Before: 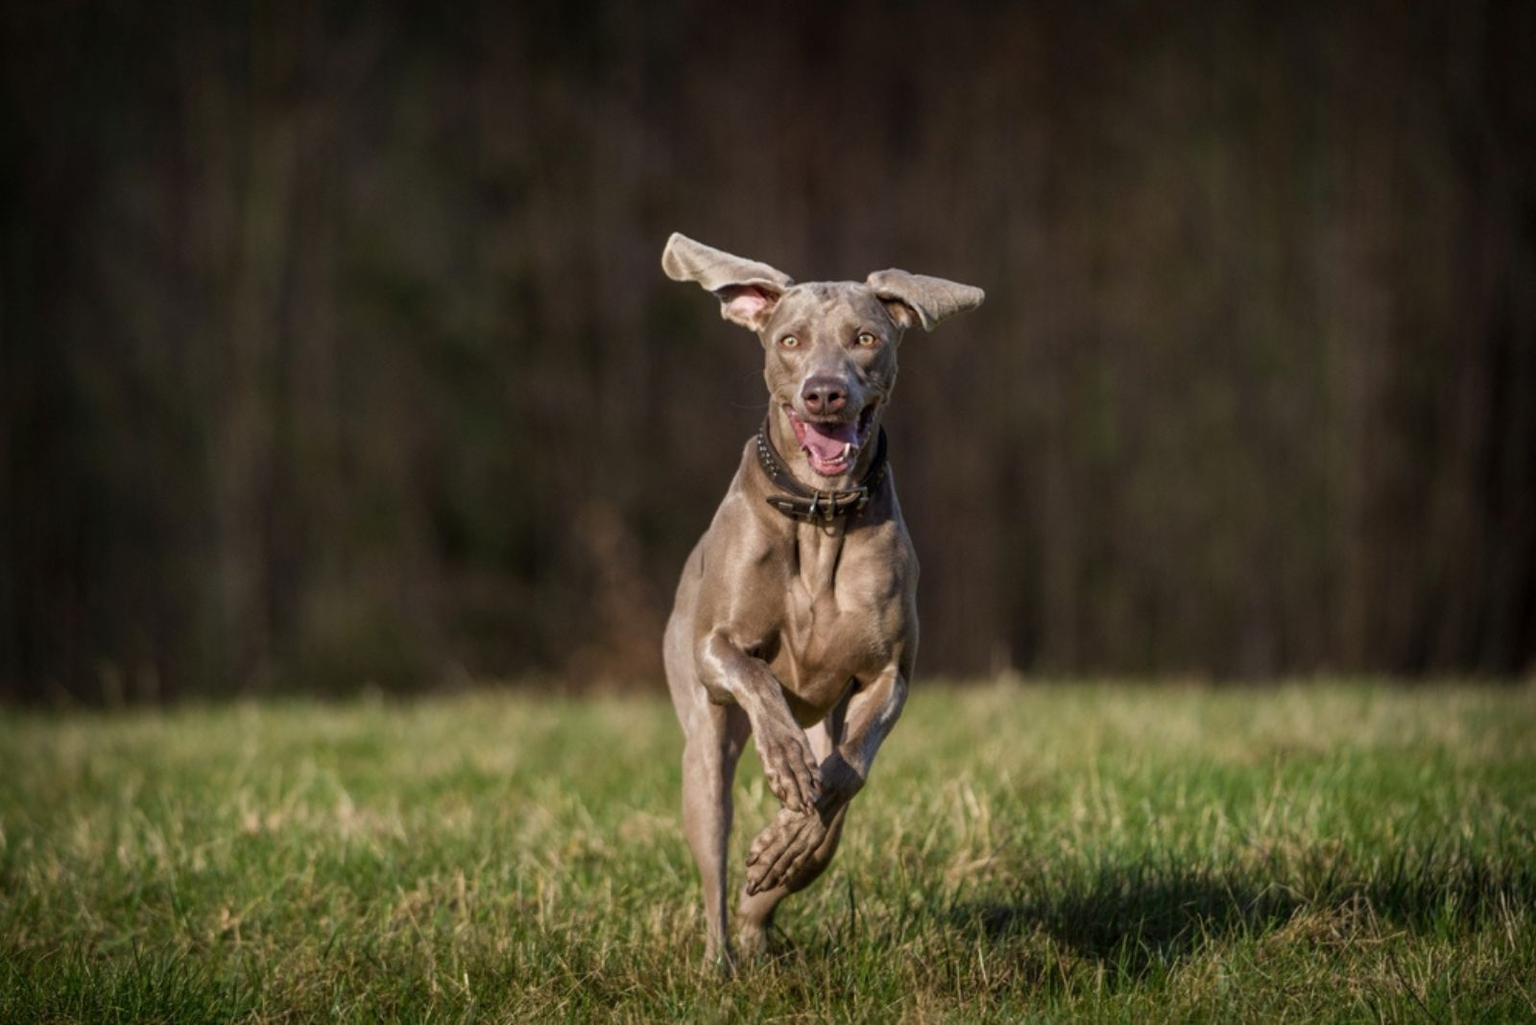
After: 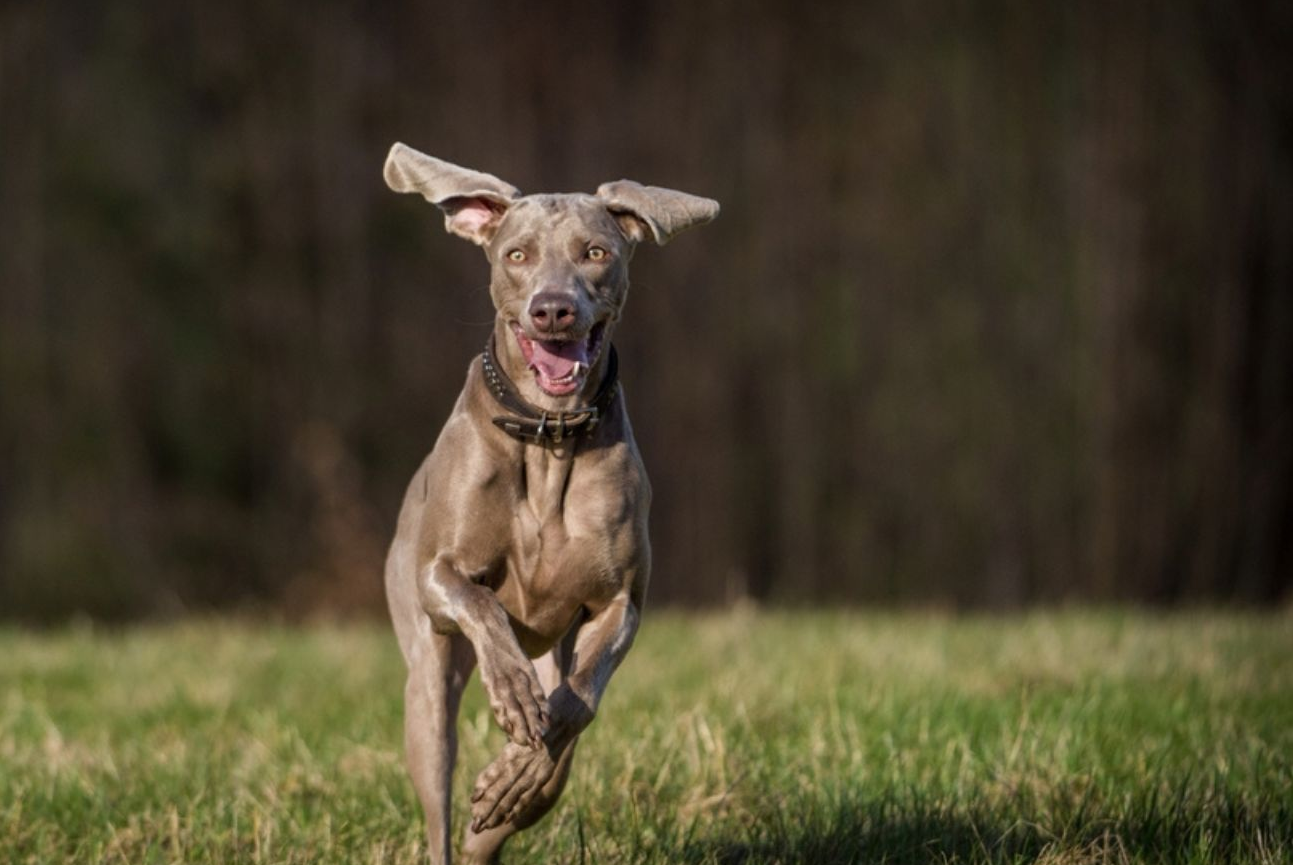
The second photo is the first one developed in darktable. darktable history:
crop: left 19.133%, top 9.375%, right 0%, bottom 9.567%
